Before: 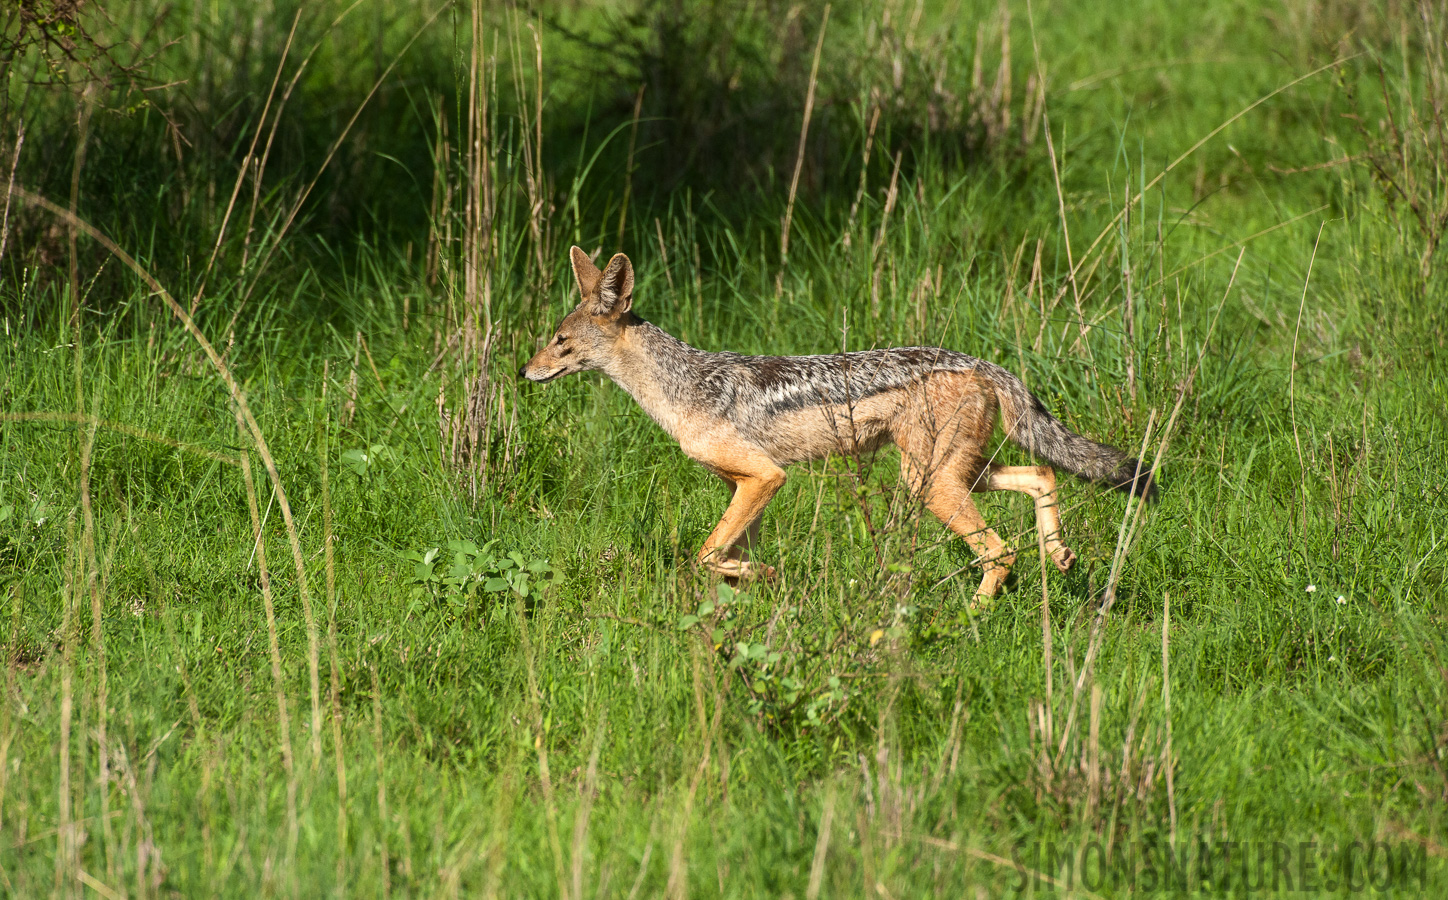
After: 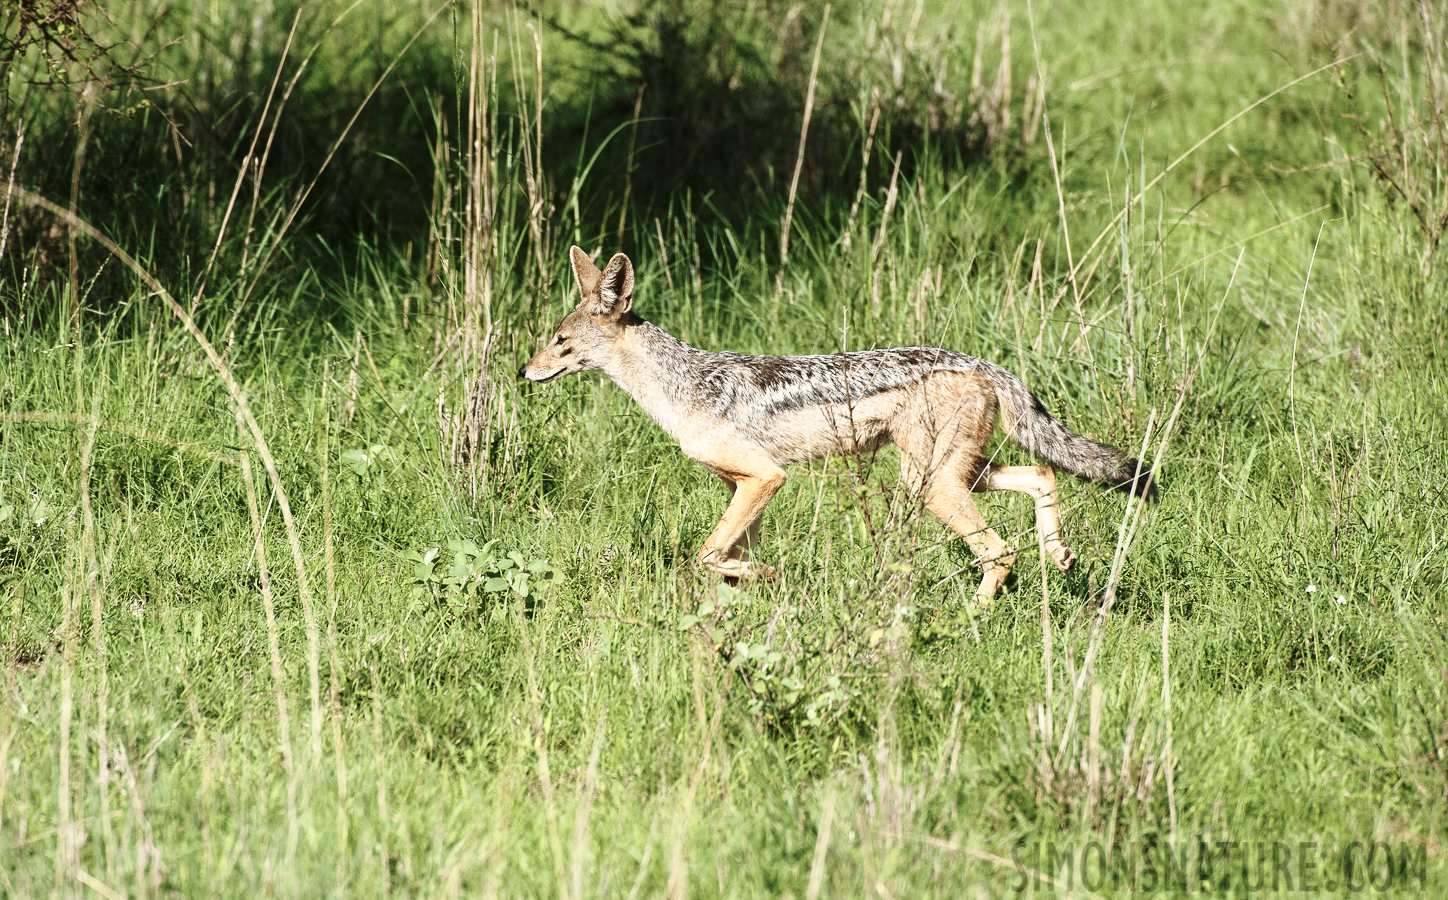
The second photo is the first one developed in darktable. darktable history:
contrast brightness saturation: contrast 0.096, saturation -0.364
base curve: curves: ch0 [(0, 0) (0.028, 0.03) (0.121, 0.232) (0.46, 0.748) (0.859, 0.968) (1, 1)], preserve colors none
